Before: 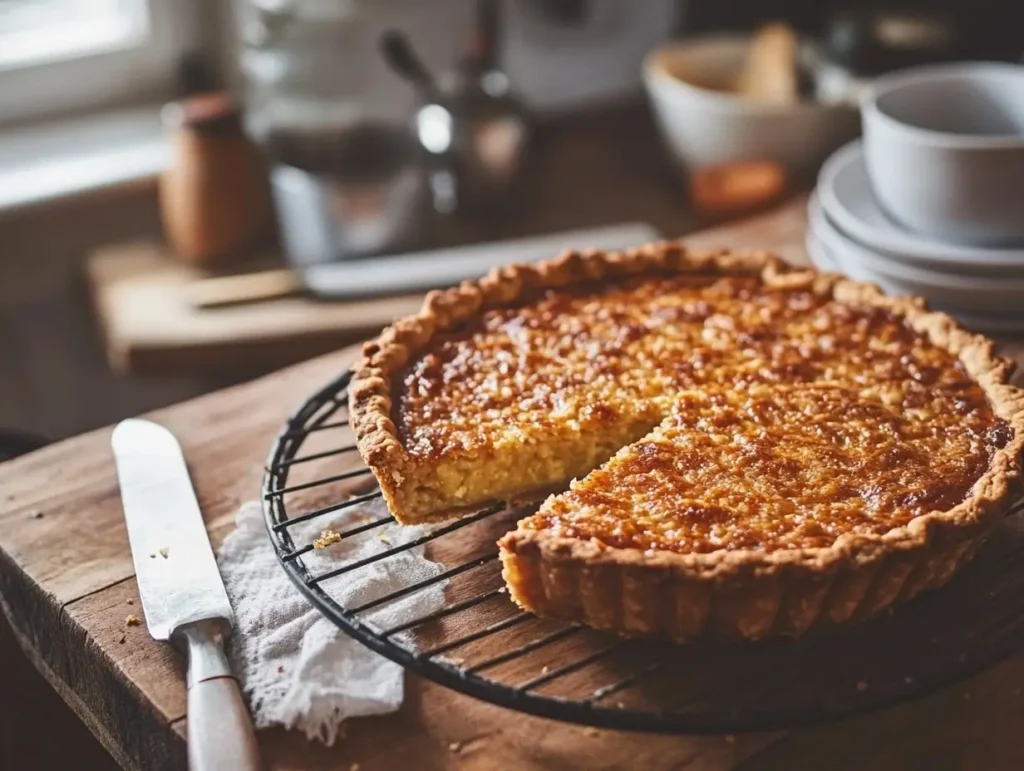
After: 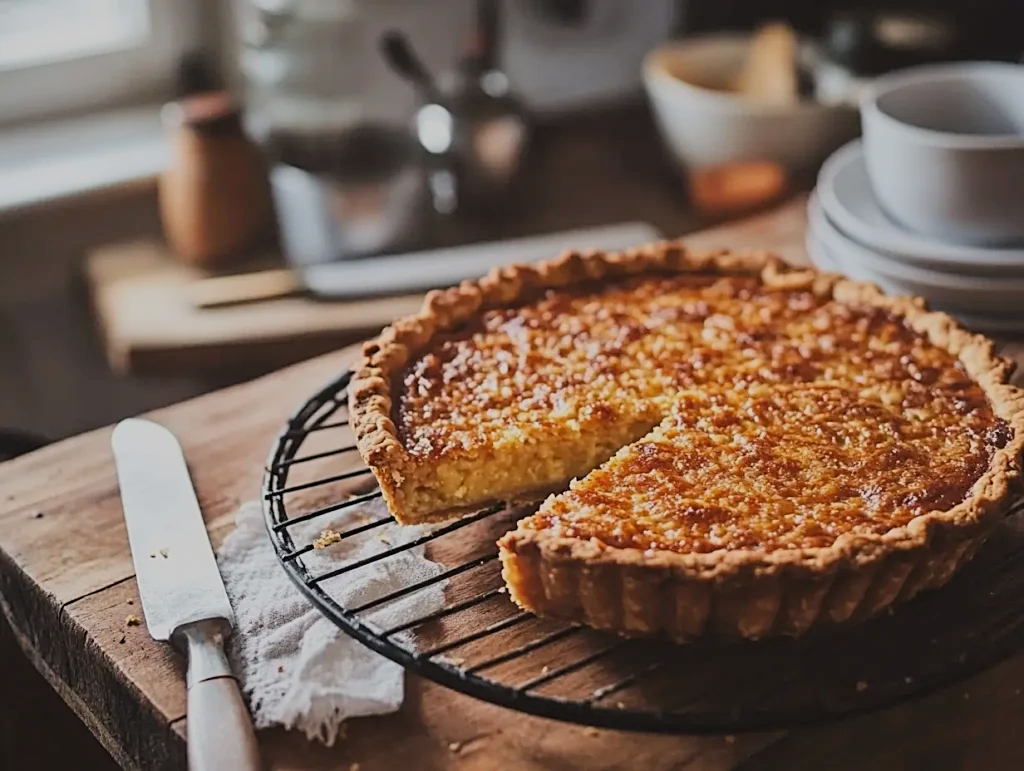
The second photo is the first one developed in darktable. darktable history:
filmic rgb: black relative exposure -7.15 EV, white relative exposure 5.36 EV, hardness 3.02, color science v6 (2022)
sharpen: on, module defaults
